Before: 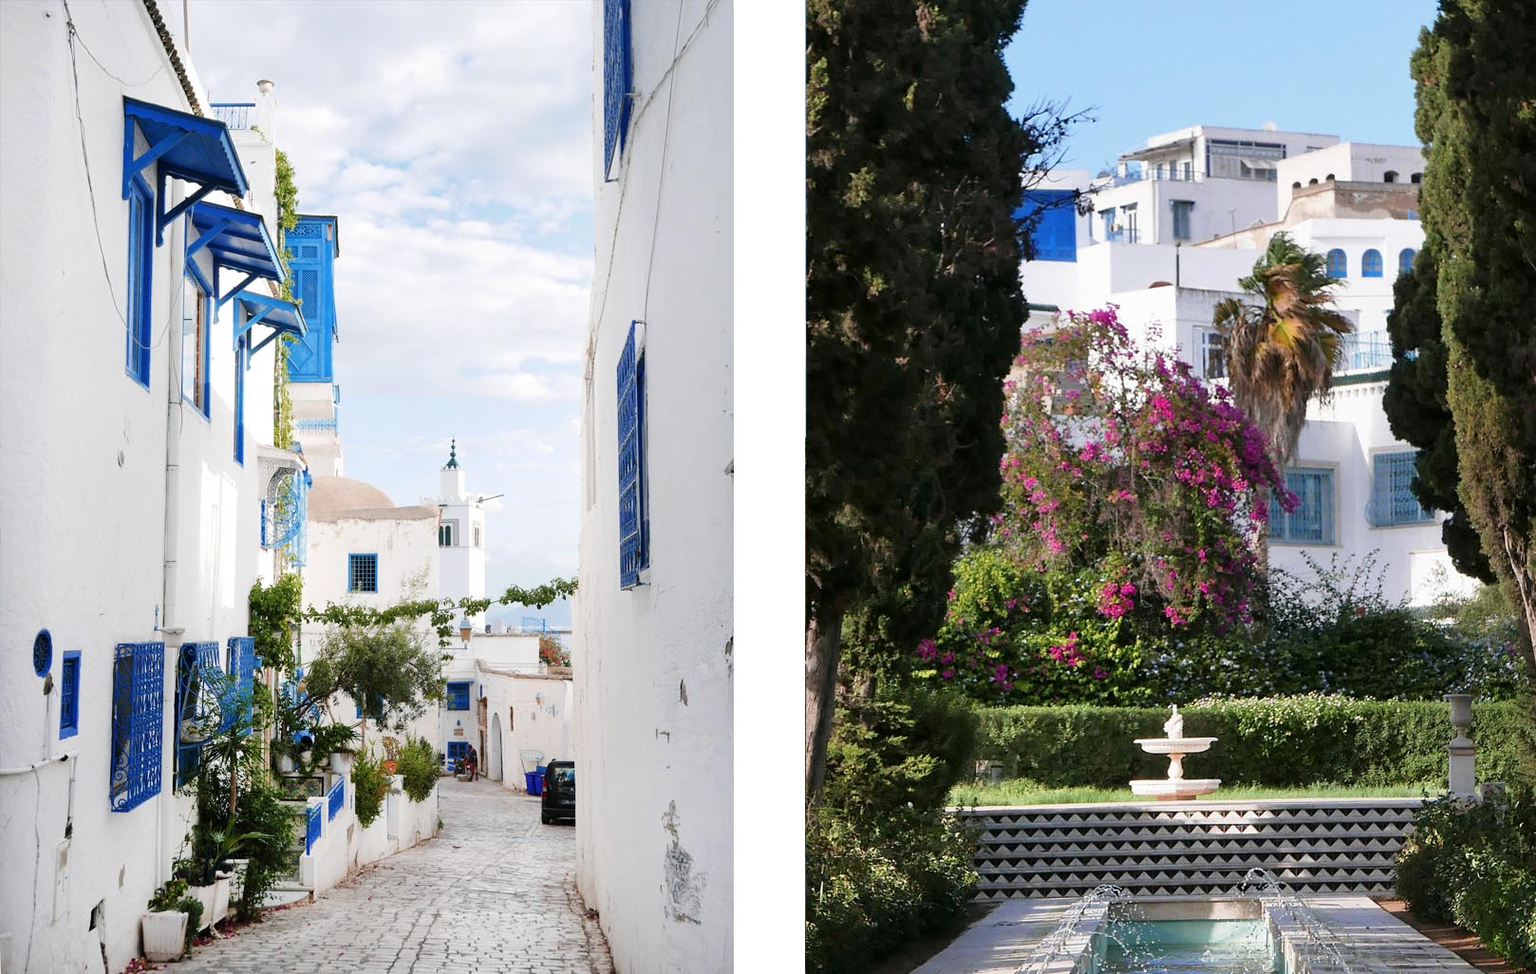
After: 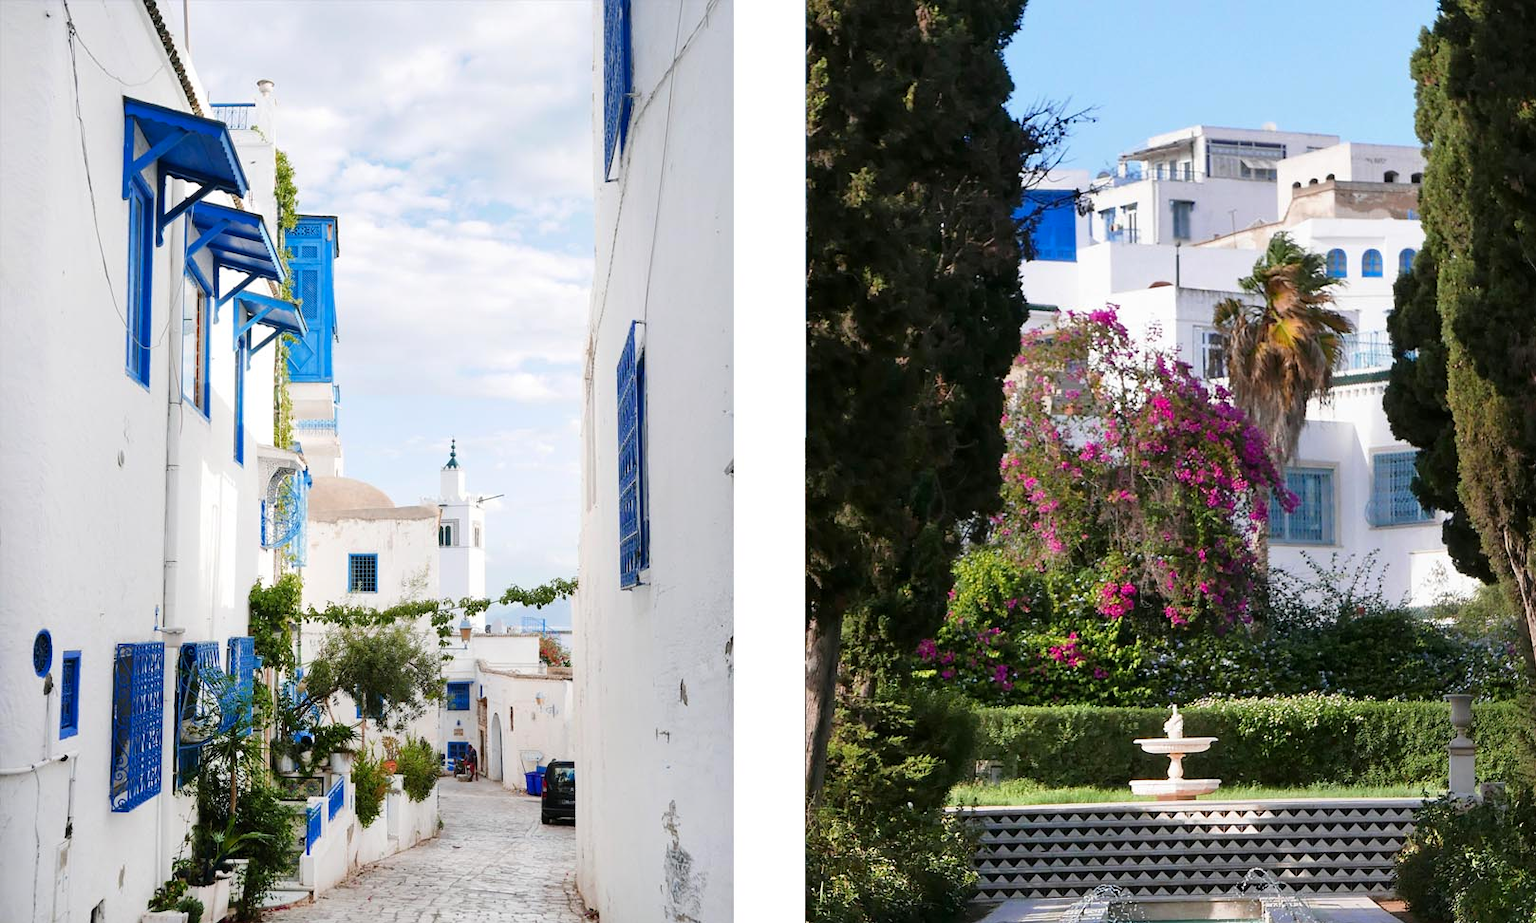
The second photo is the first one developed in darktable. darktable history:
crop and rotate: top 0.001%, bottom 5.121%
contrast brightness saturation: saturation 0.099
